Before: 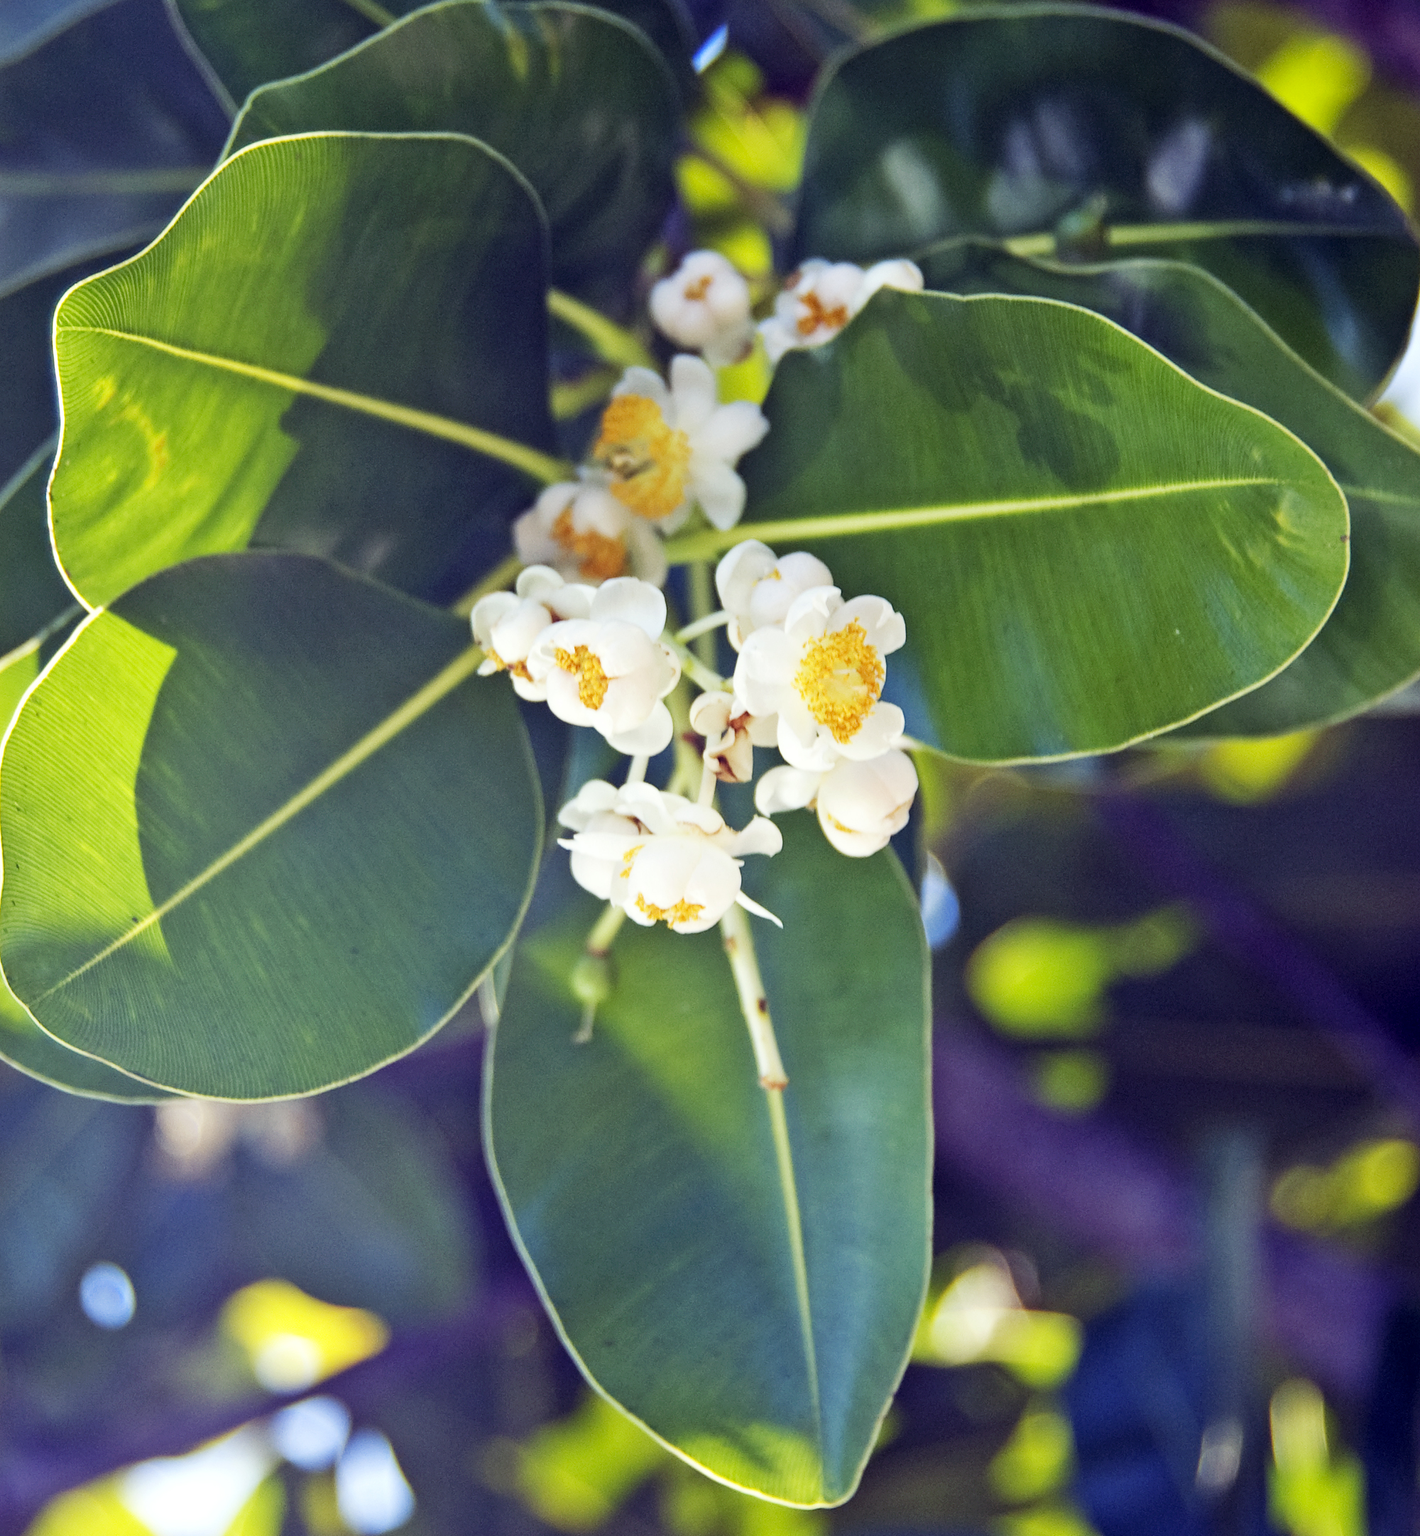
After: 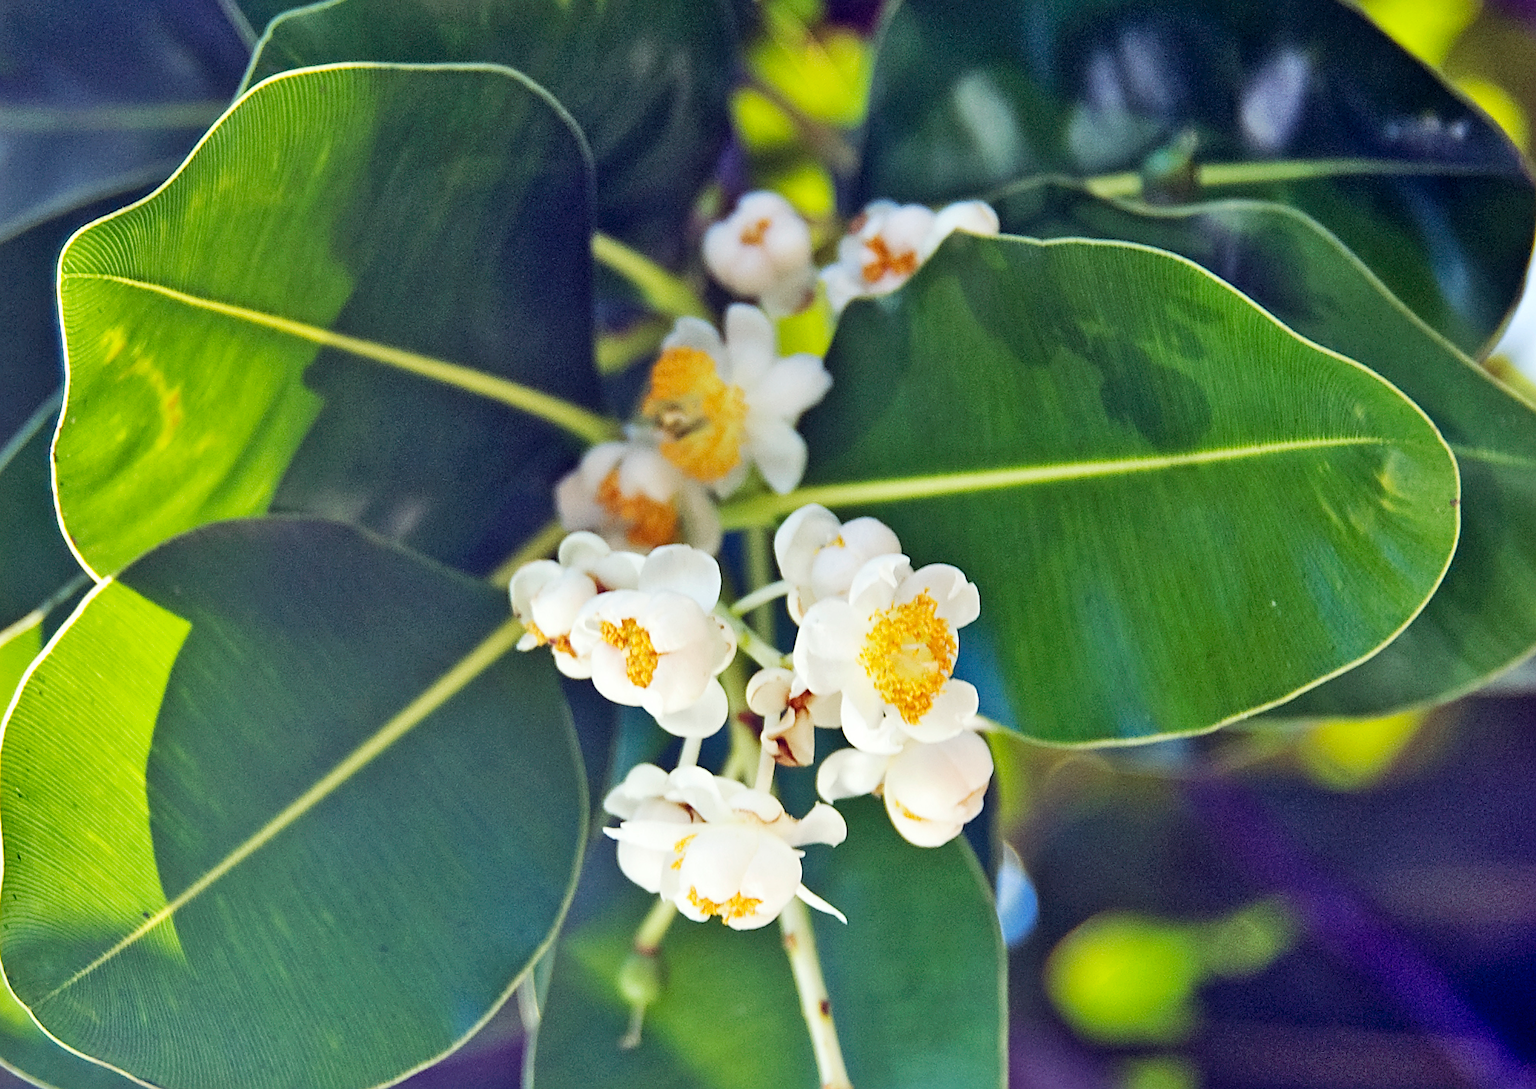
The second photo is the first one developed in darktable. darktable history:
shadows and highlights: low approximation 0.01, soften with gaussian
sharpen: on, module defaults
crop and rotate: top 4.848%, bottom 29.503%
